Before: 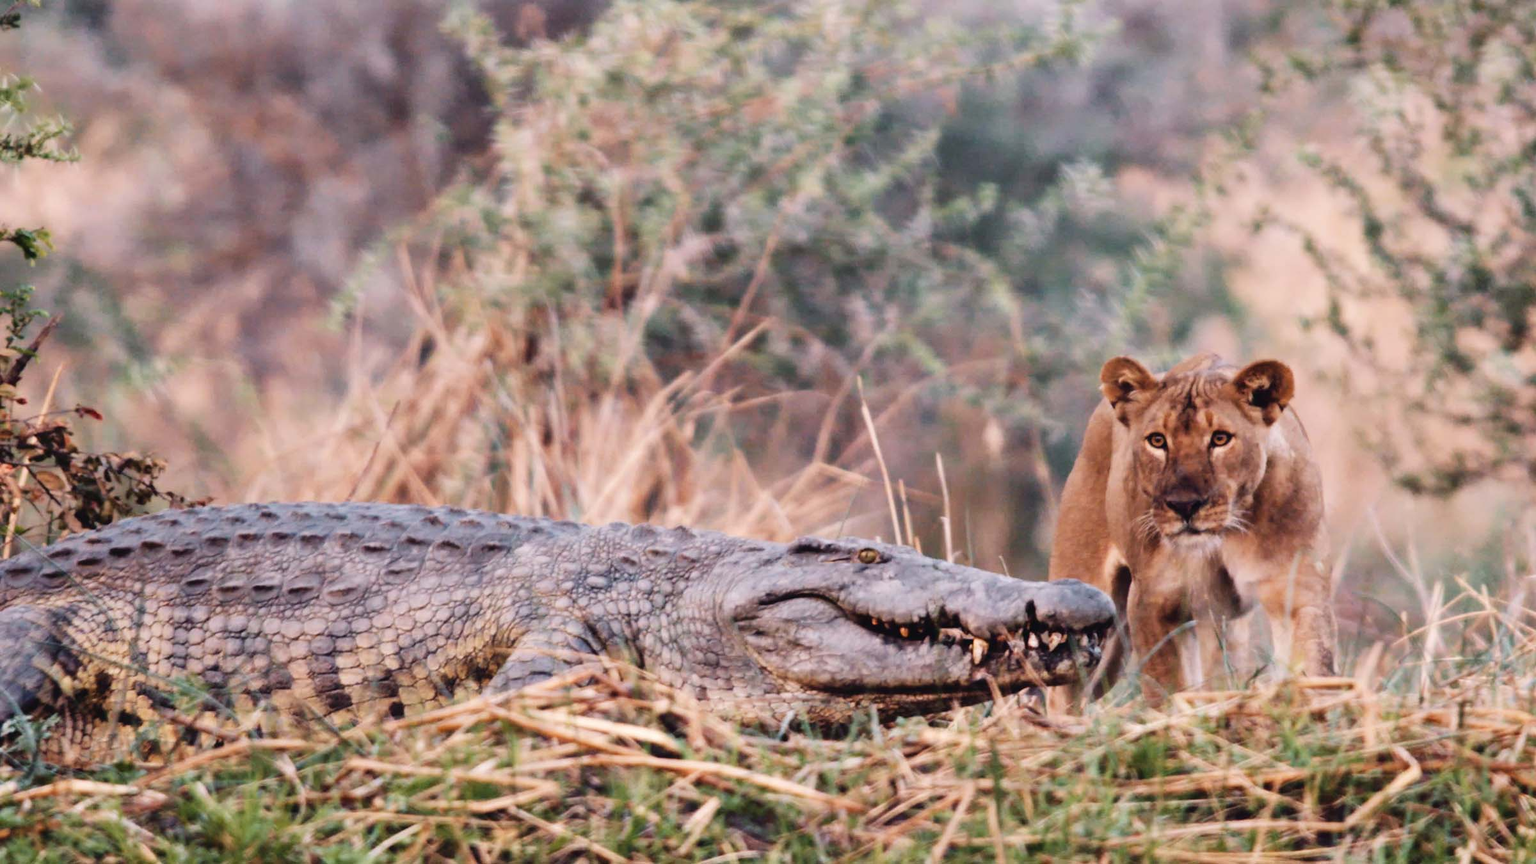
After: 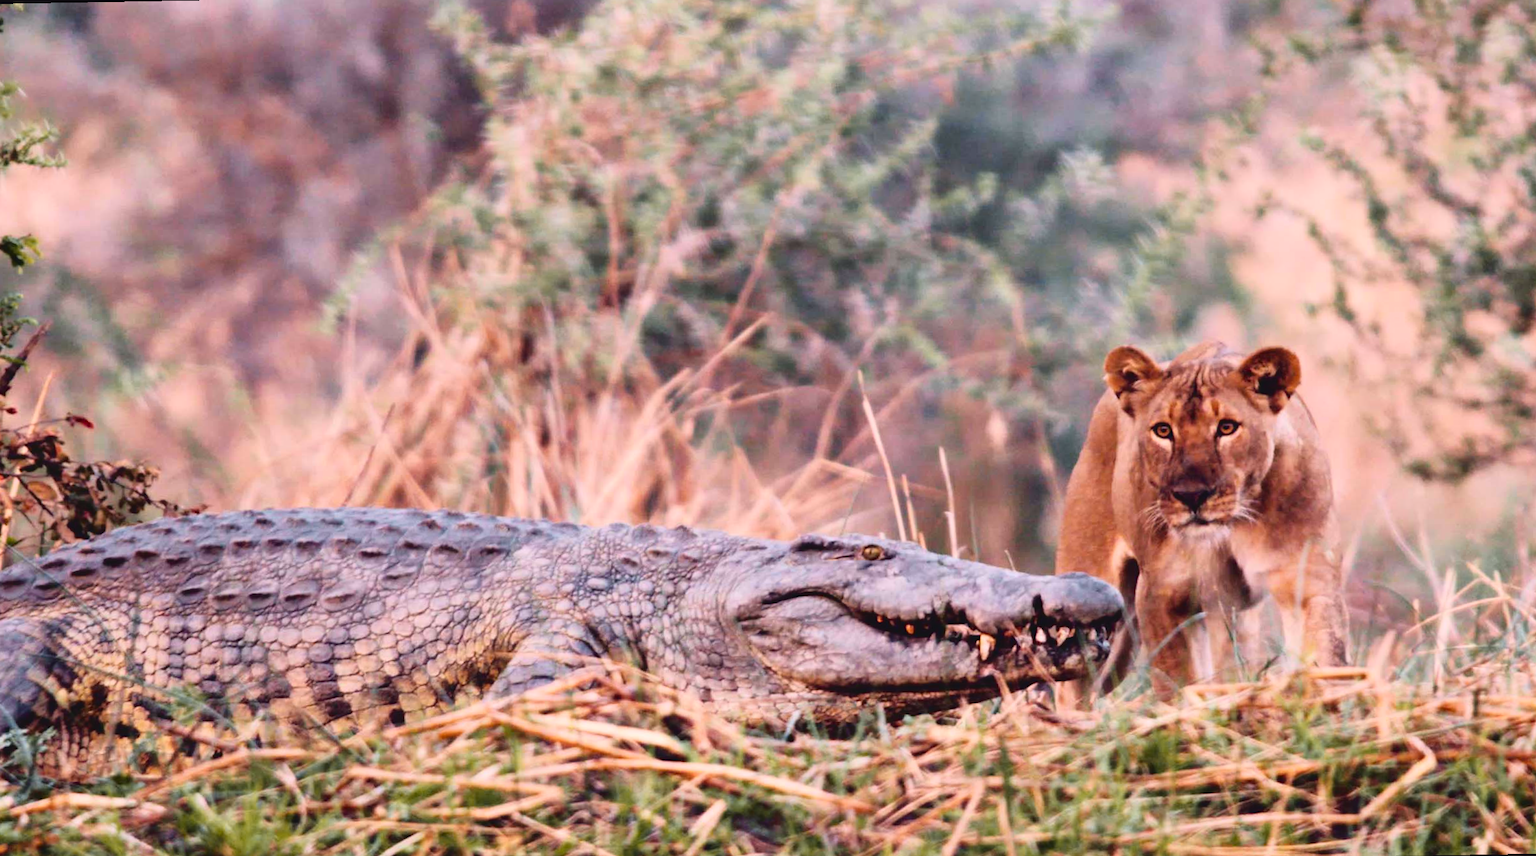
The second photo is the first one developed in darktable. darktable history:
filmic rgb: black relative exposure -16 EV, white relative exposure 2.93 EV, hardness 10.04, color science v6 (2022)
tone curve: curves: ch0 [(0, 0.036) (0.119, 0.115) (0.461, 0.479) (0.715, 0.767) (0.817, 0.865) (1, 0.998)]; ch1 [(0, 0) (0.377, 0.416) (0.44, 0.461) (0.487, 0.49) (0.514, 0.525) (0.538, 0.561) (0.67, 0.713) (1, 1)]; ch2 [(0, 0) (0.38, 0.405) (0.463, 0.445) (0.492, 0.486) (0.529, 0.533) (0.578, 0.59) (0.653, 0.698) (1, 1)], color space Lab, independent channels, preserve colors none
rotate and perspective: rotation -1°, crop left 0.011, crop right 0.989, crop top 0.025, crop bottom 0.975
